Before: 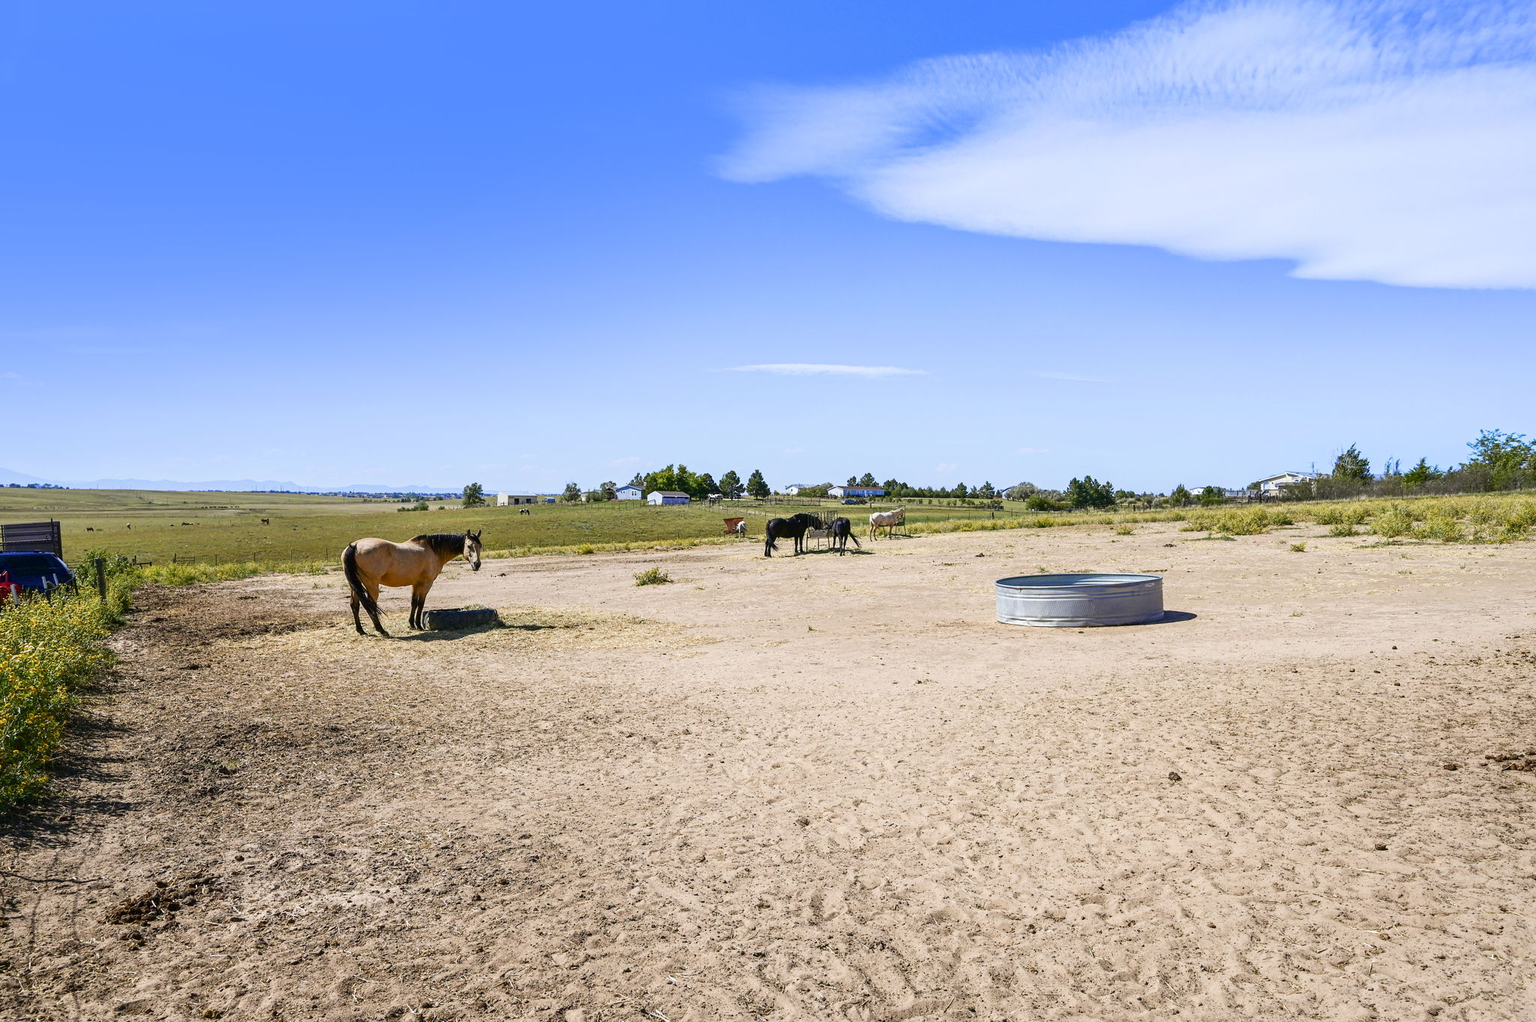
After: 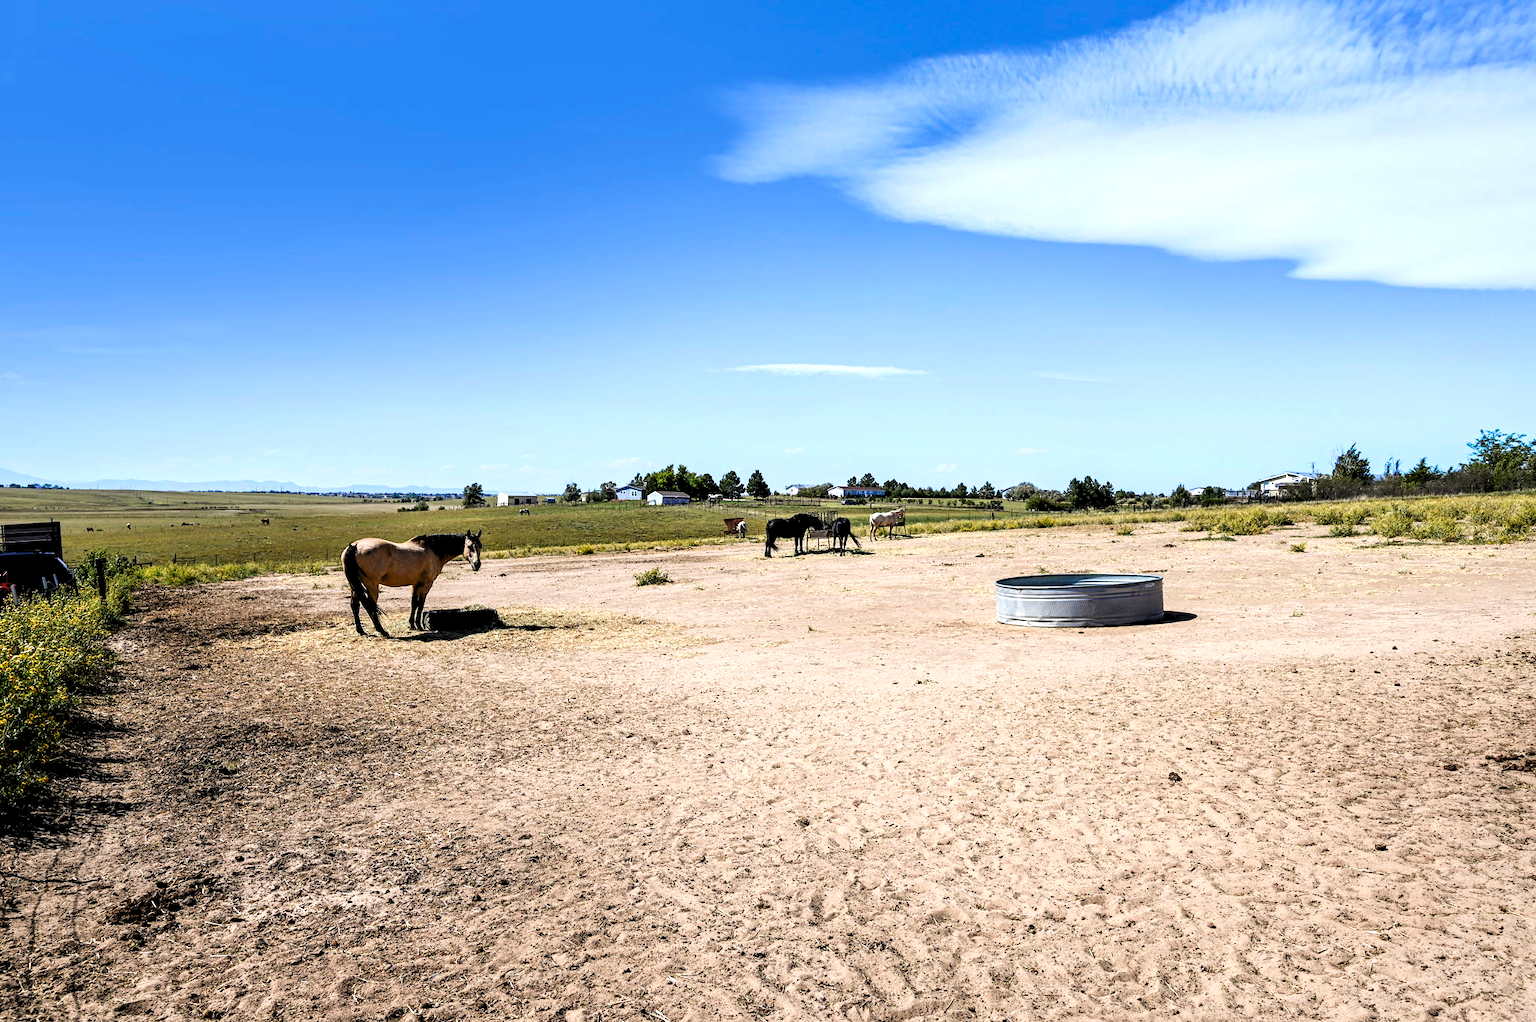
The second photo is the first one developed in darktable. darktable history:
levels: white 99.89%, levels [0.182, 0.542, 0.902]
